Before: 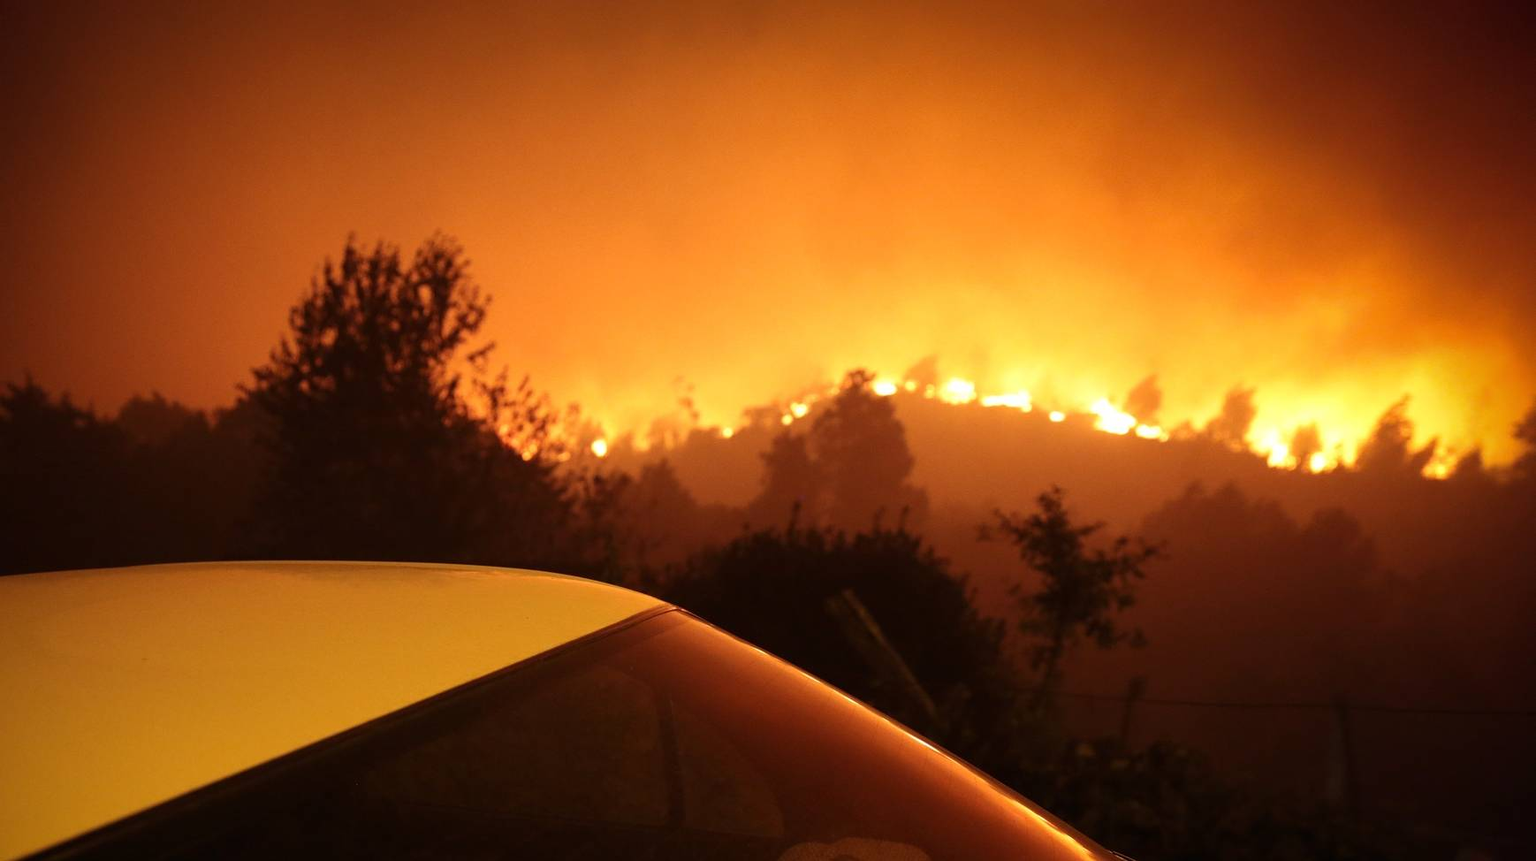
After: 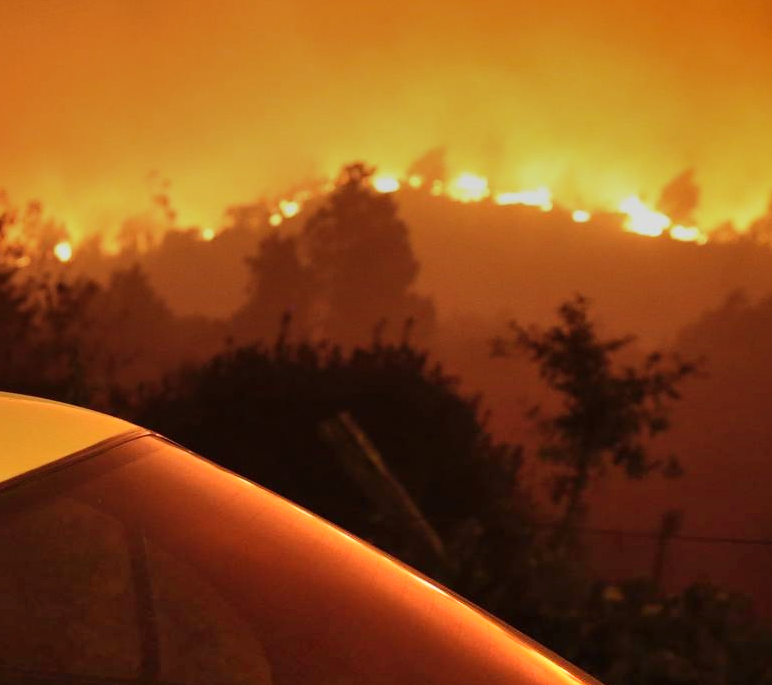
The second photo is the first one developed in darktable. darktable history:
shadows and highlights: soften with gaussian
graduated density: rotation -0.352°, offset 57.64
crop: left 35.432%, top 26.233%, right 20.145%, bottom 3.432%
